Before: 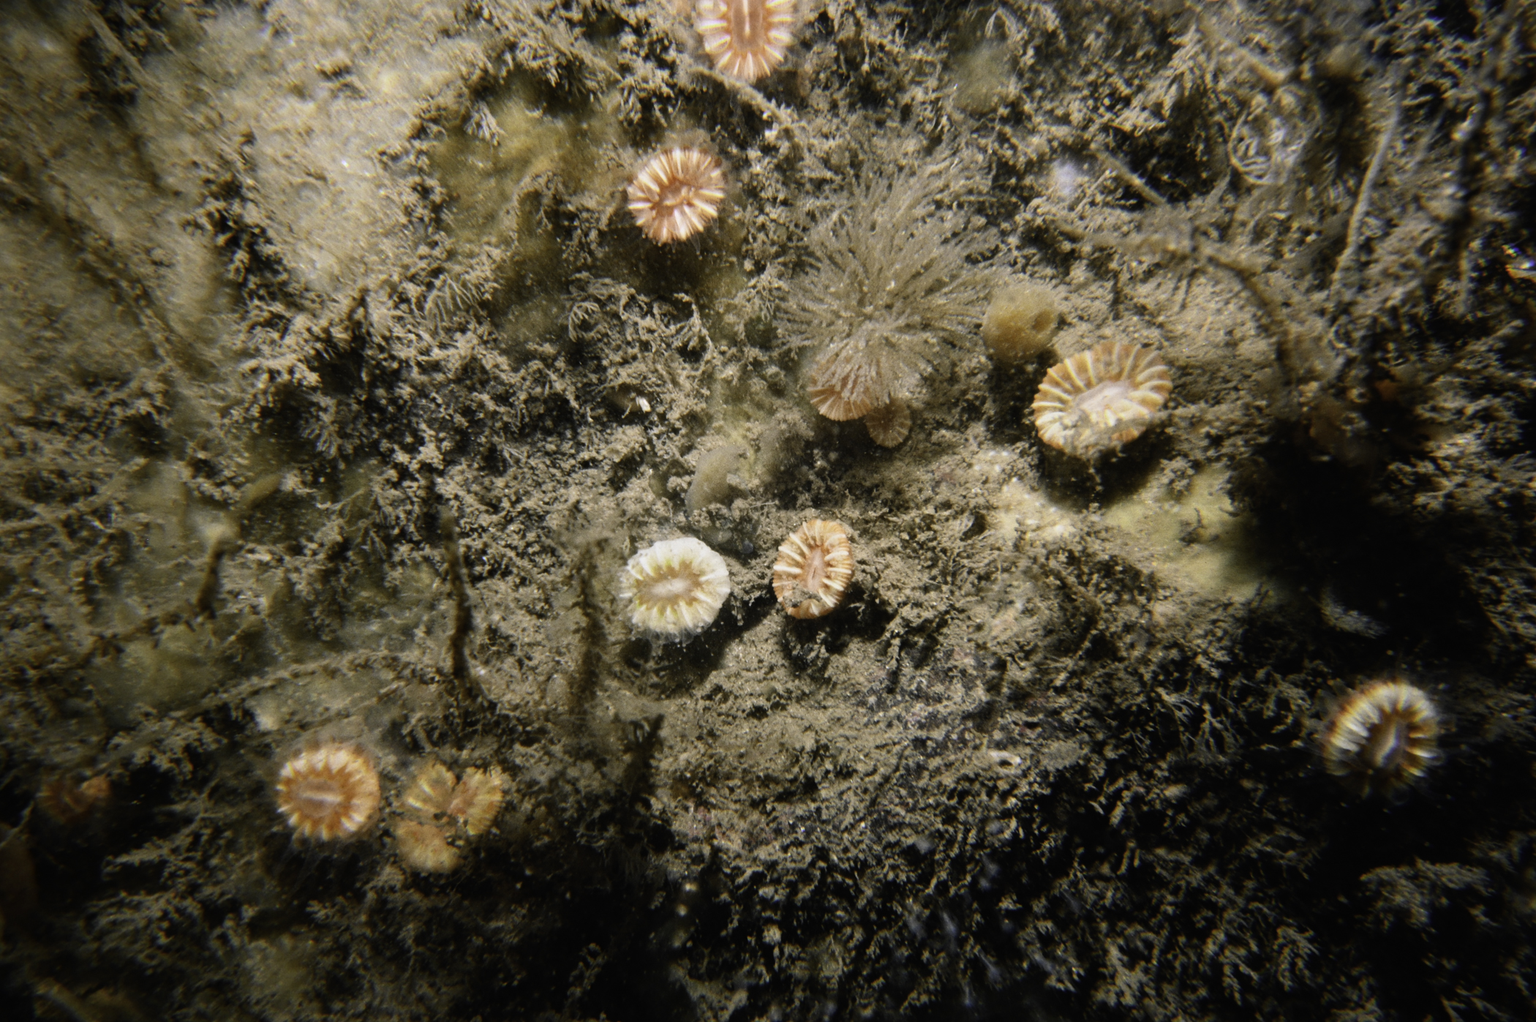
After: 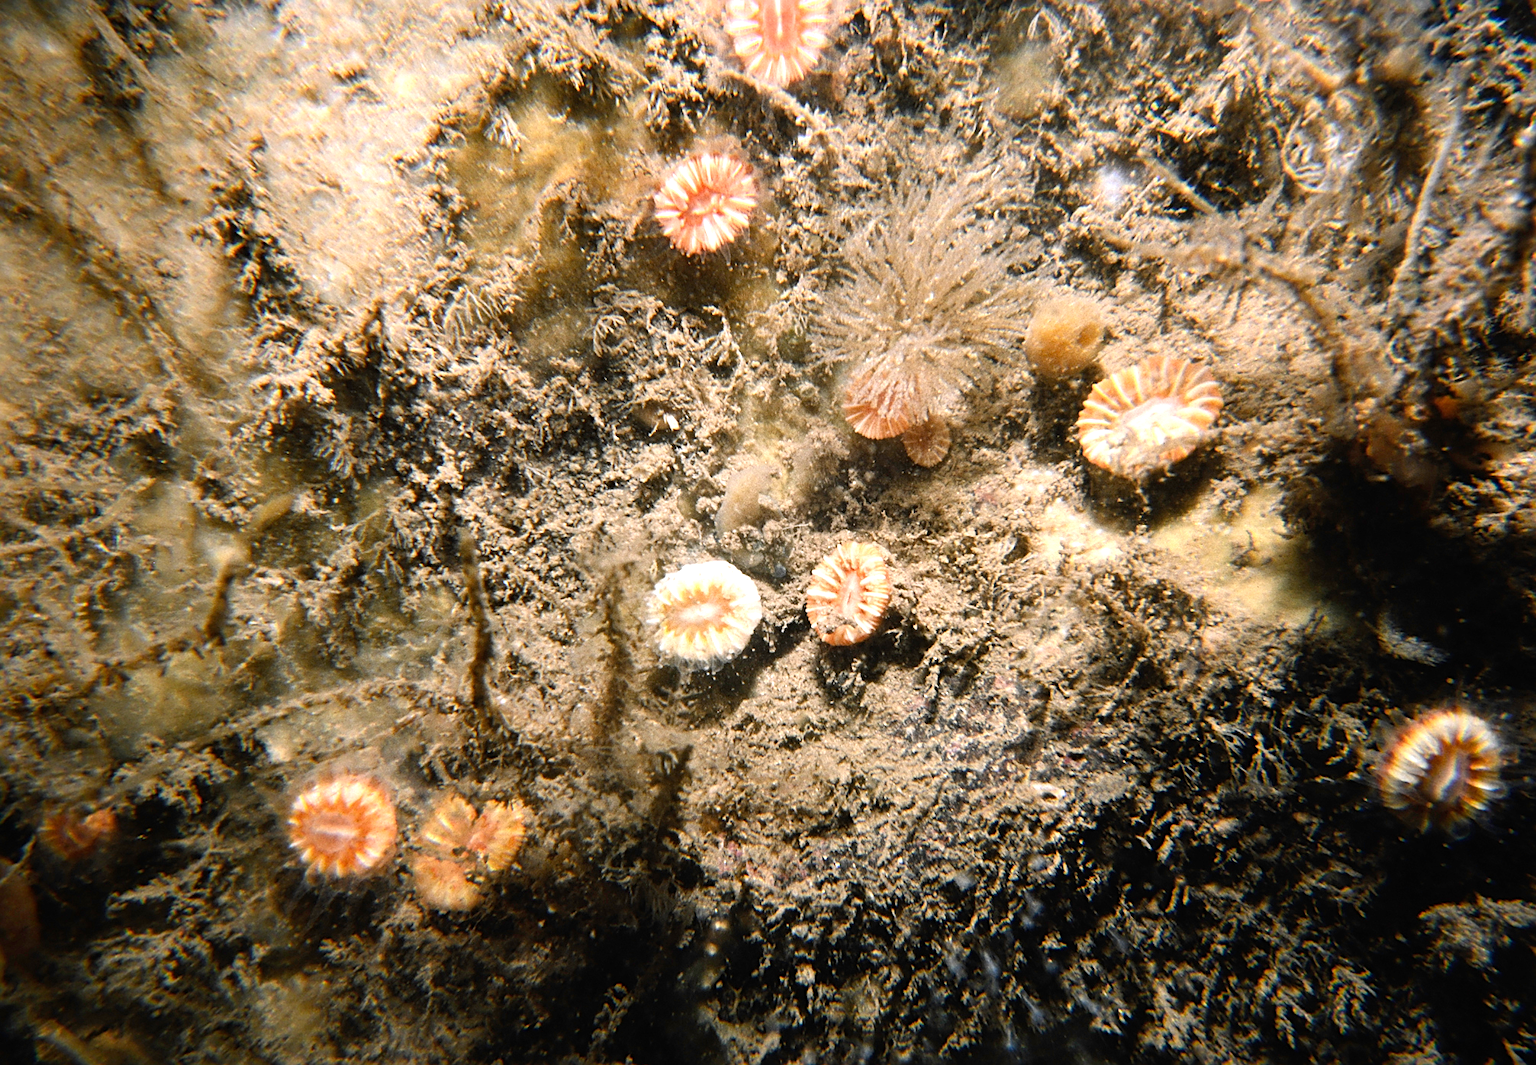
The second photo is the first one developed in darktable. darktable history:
crop: right 4.126%, bottom 0.031%
exposure: black level correction 0, exposure 0.7 EV, compensate exposure bias true, compensate highlight preservation false
sharpen: on, module defaults
